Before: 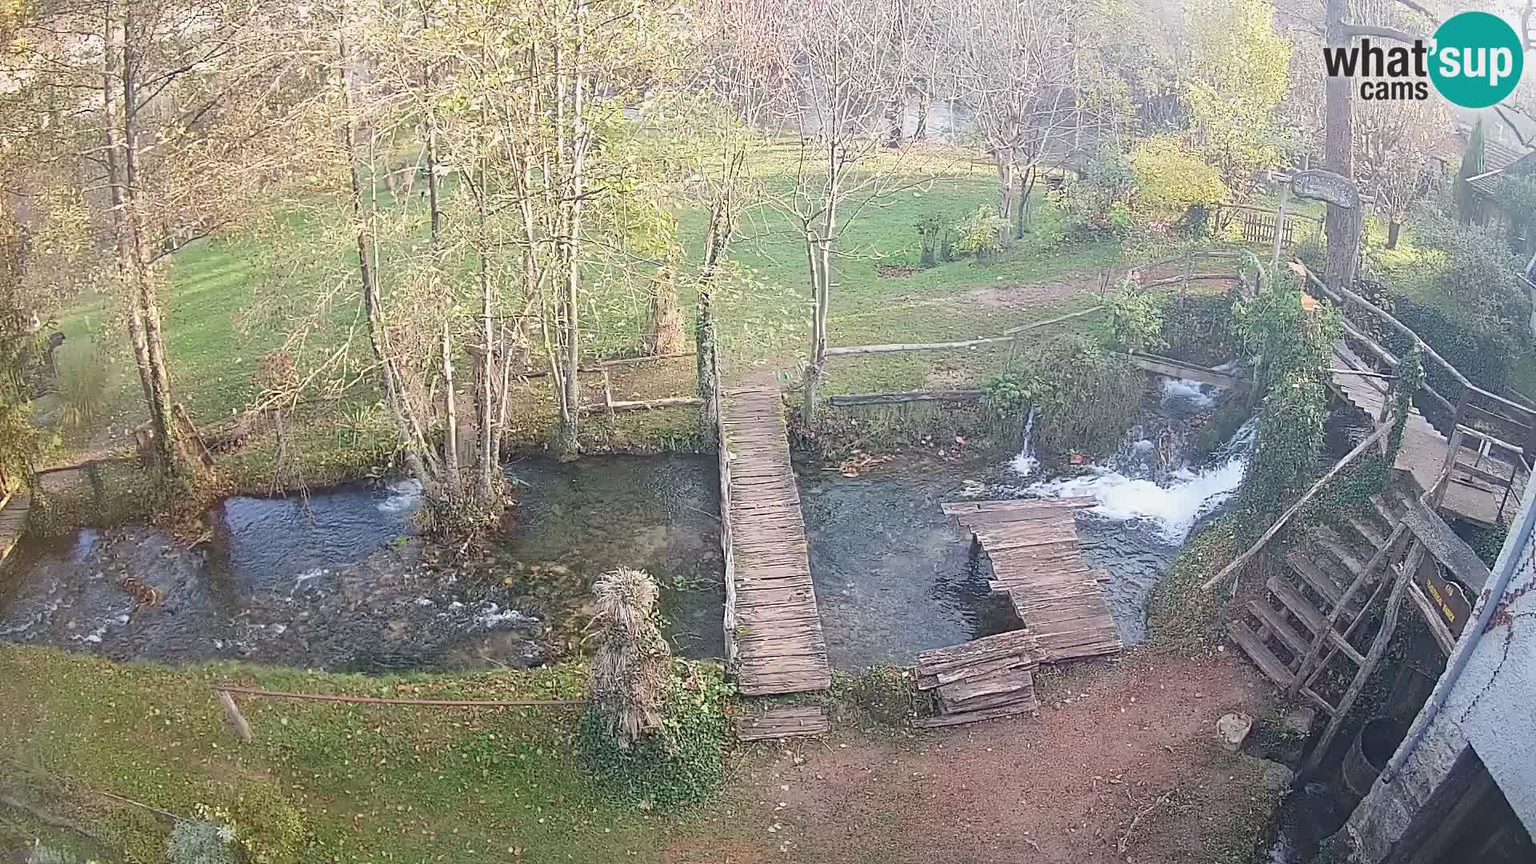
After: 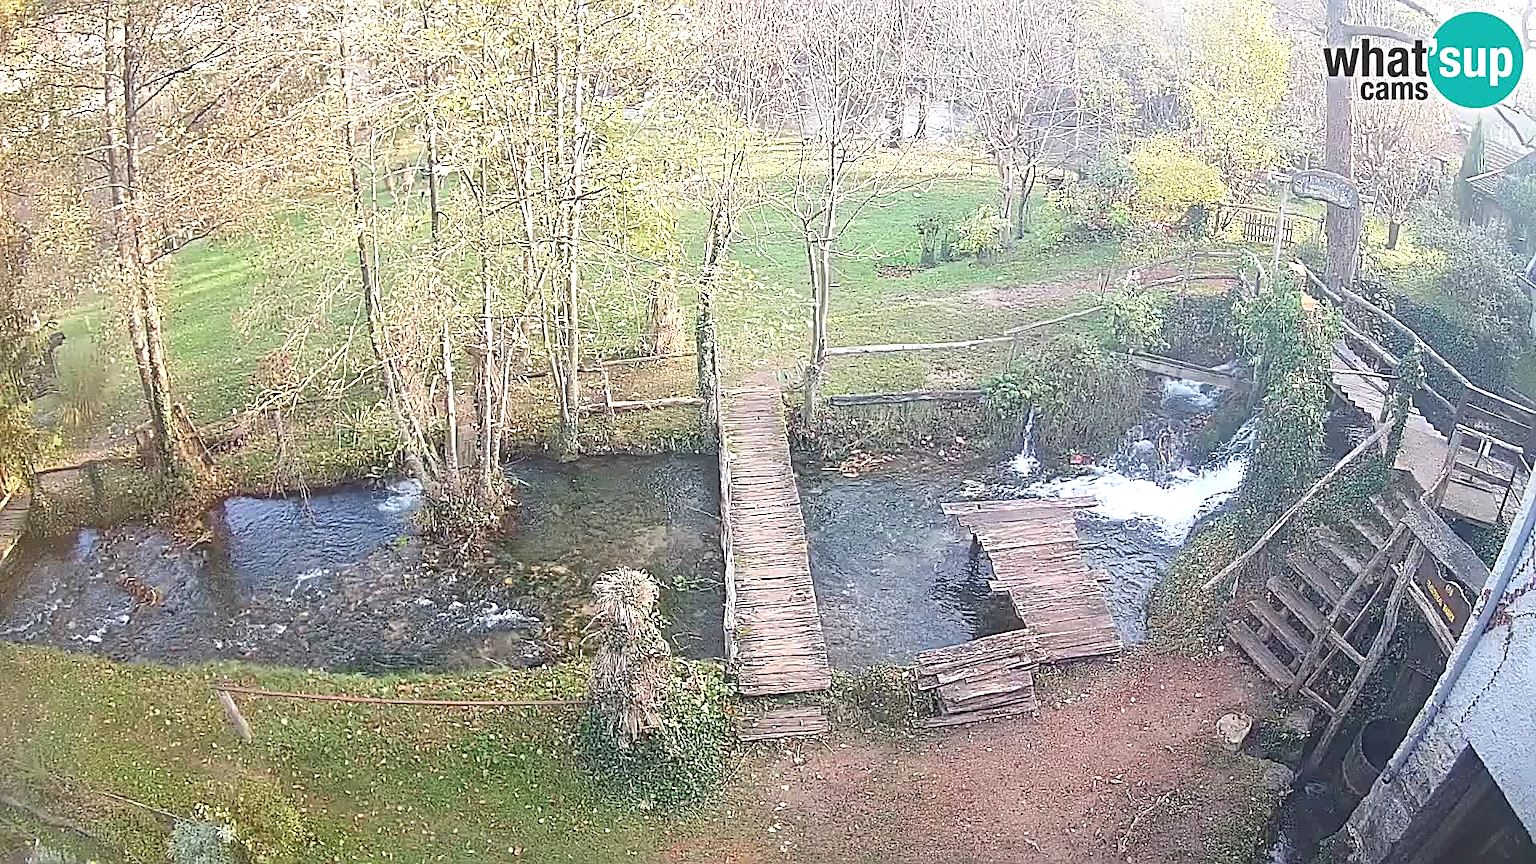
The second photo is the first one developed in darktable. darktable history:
exposure: black level correction 0, exposure 0.498 EV, compensate highlight preservation false
sharpen: on, module defaults
